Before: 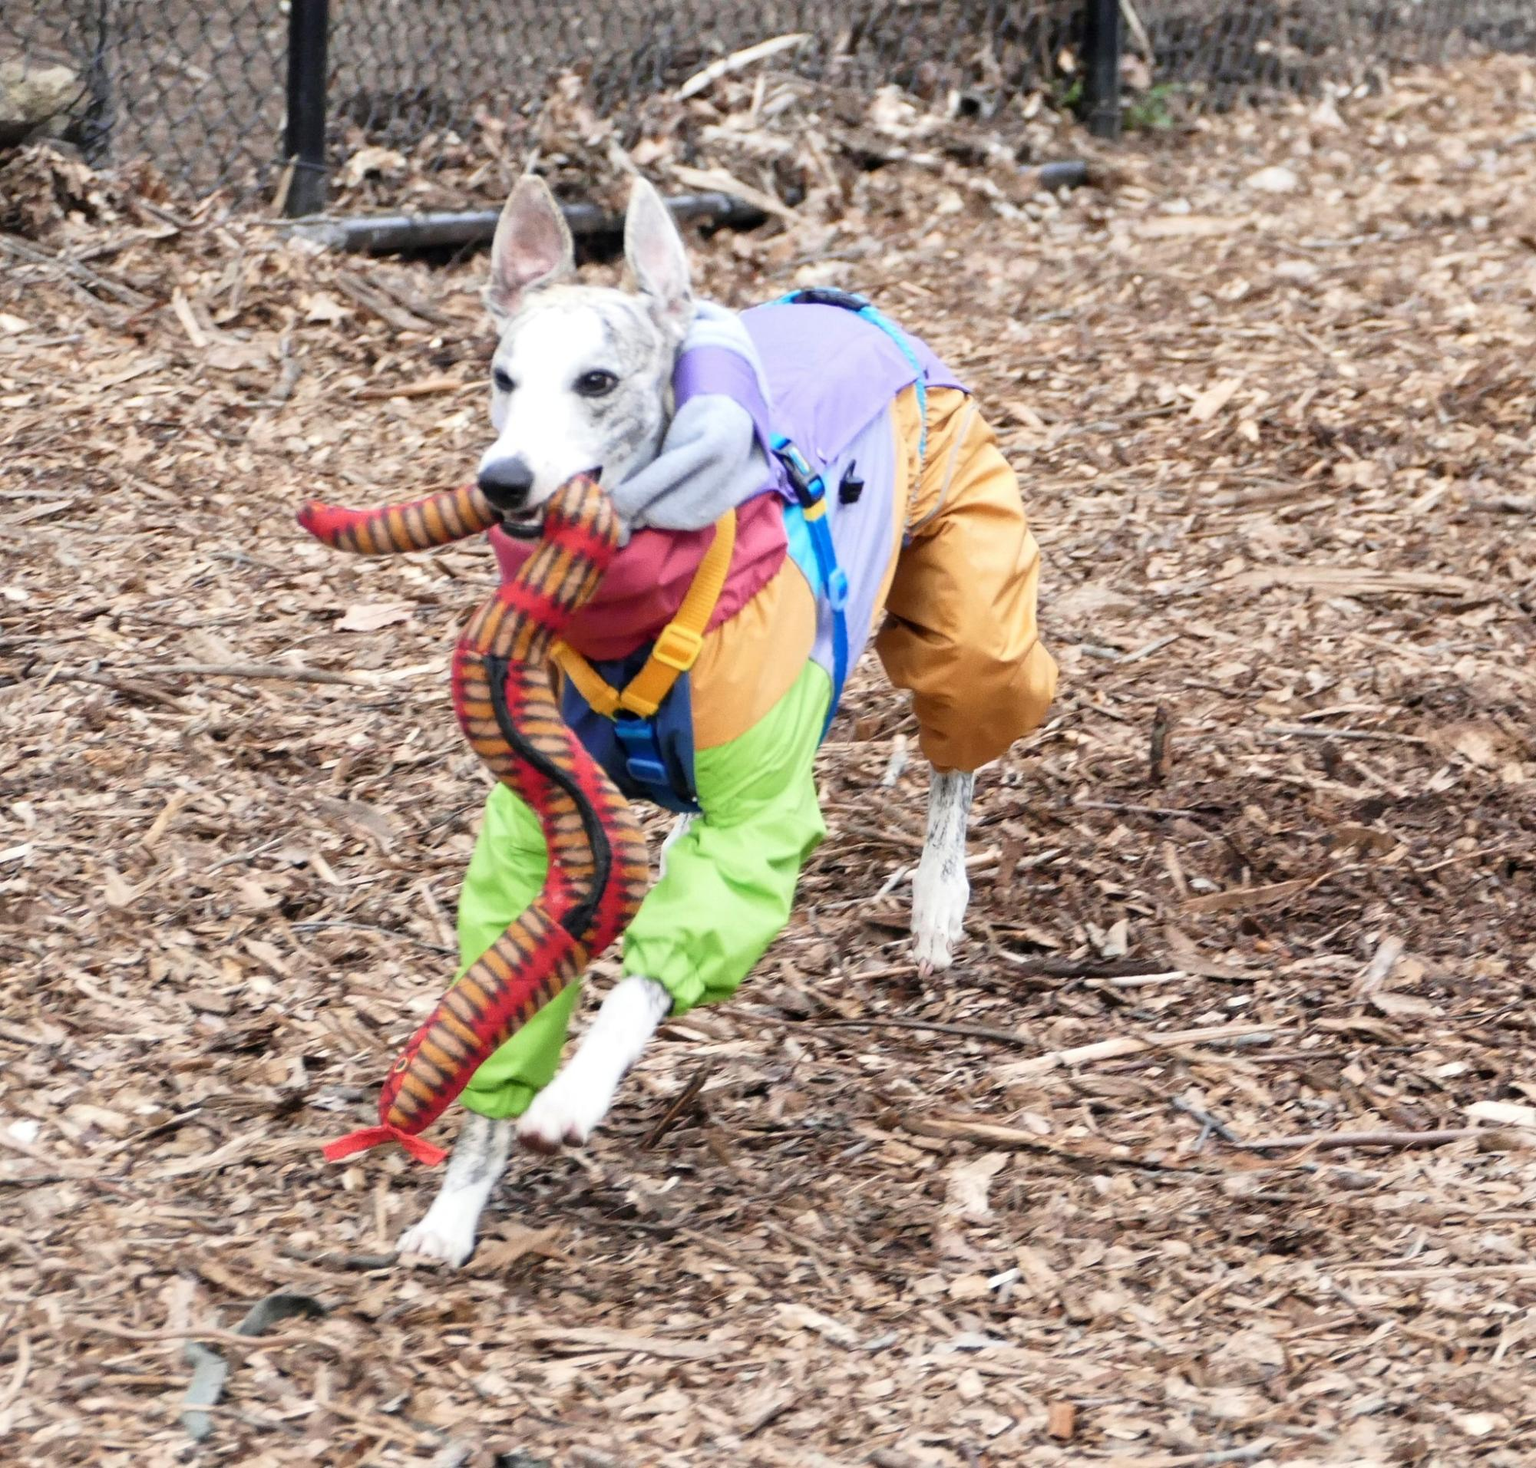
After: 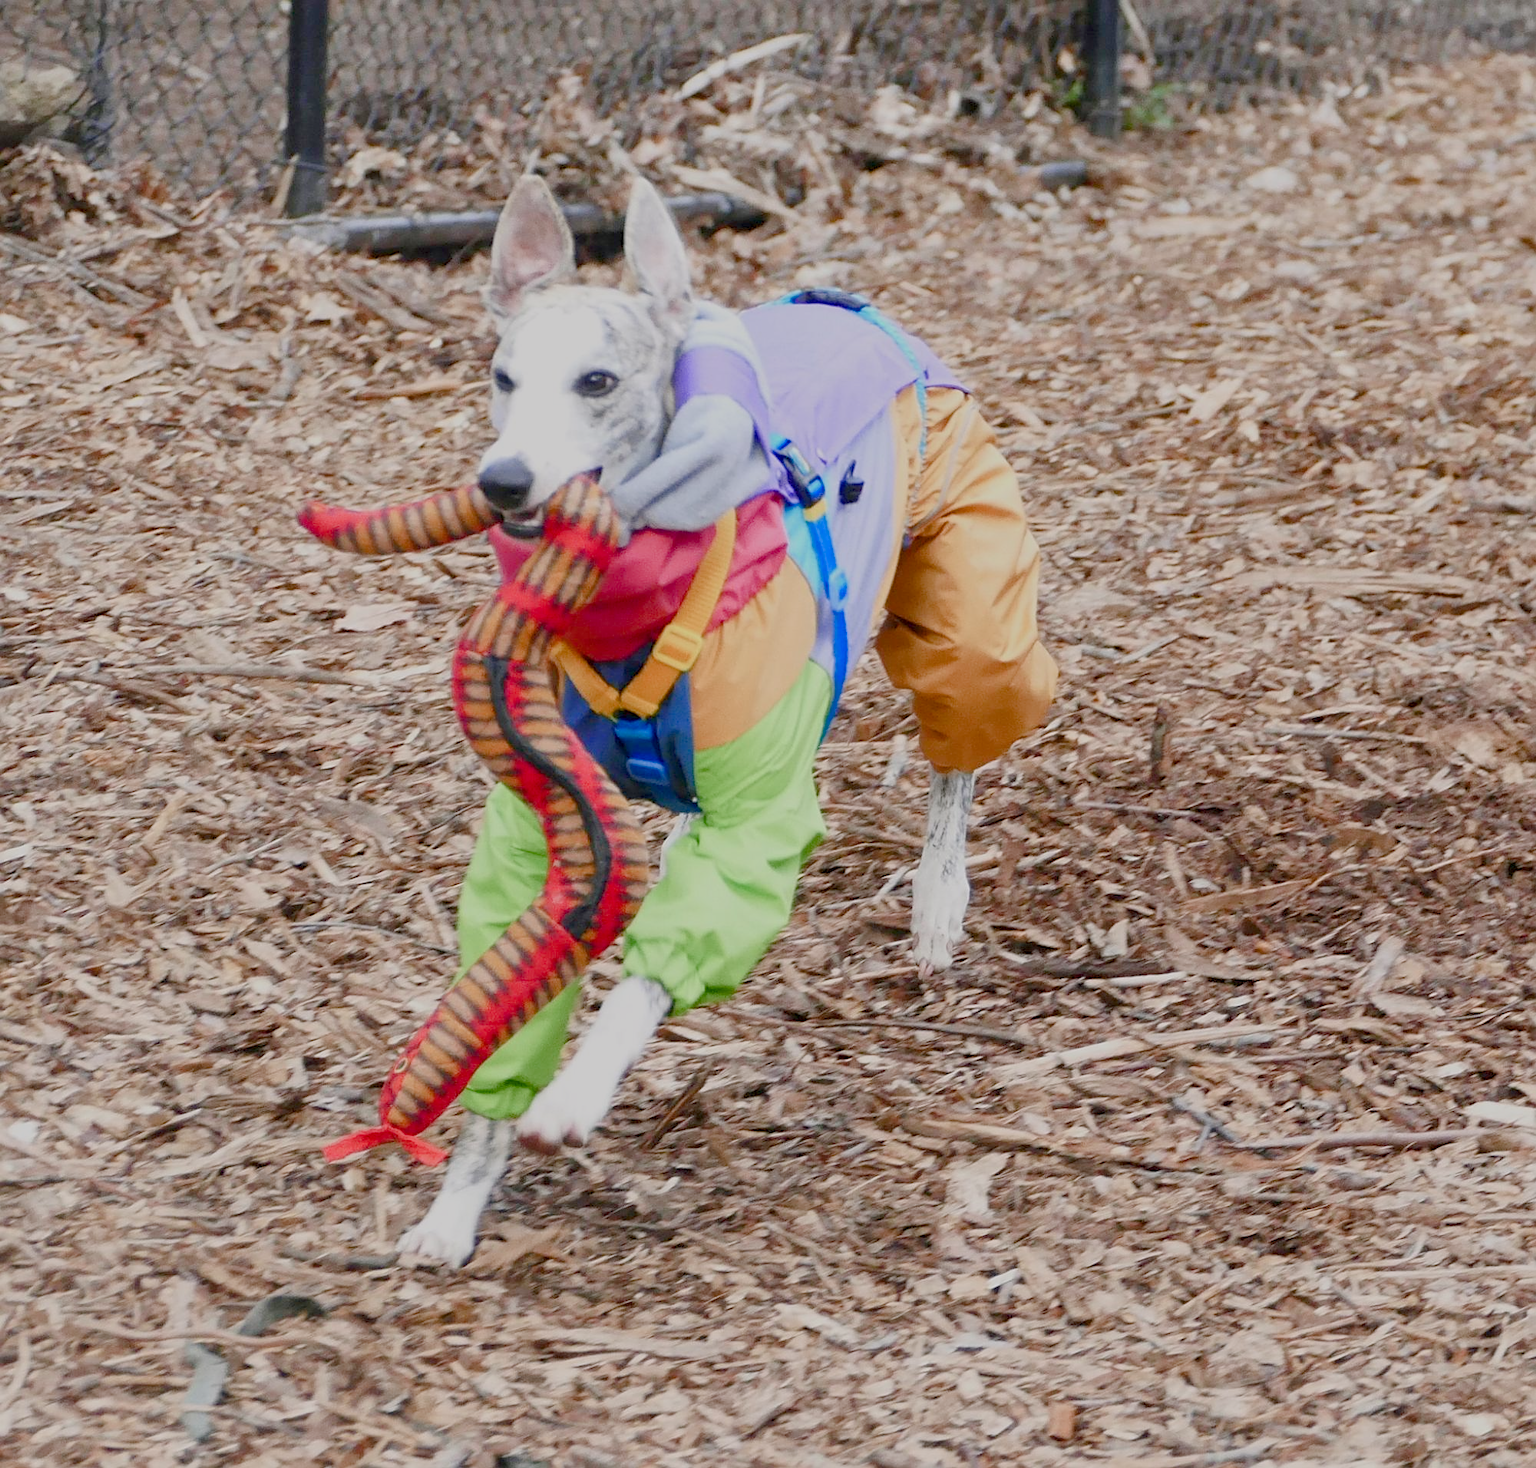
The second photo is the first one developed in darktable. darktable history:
color balance rgb: shadows lift › chroma 1%, shadows lift › hue 113°, highlights gain › chroma 0.2%, highlights gain › hue 333°, perceptual saturation grading › global saturation 20%, perceptual saturation grading › highlights -50%, perceptual saturation grading › shadows 25%, contrast -30%
sharpen: on, module defaults
